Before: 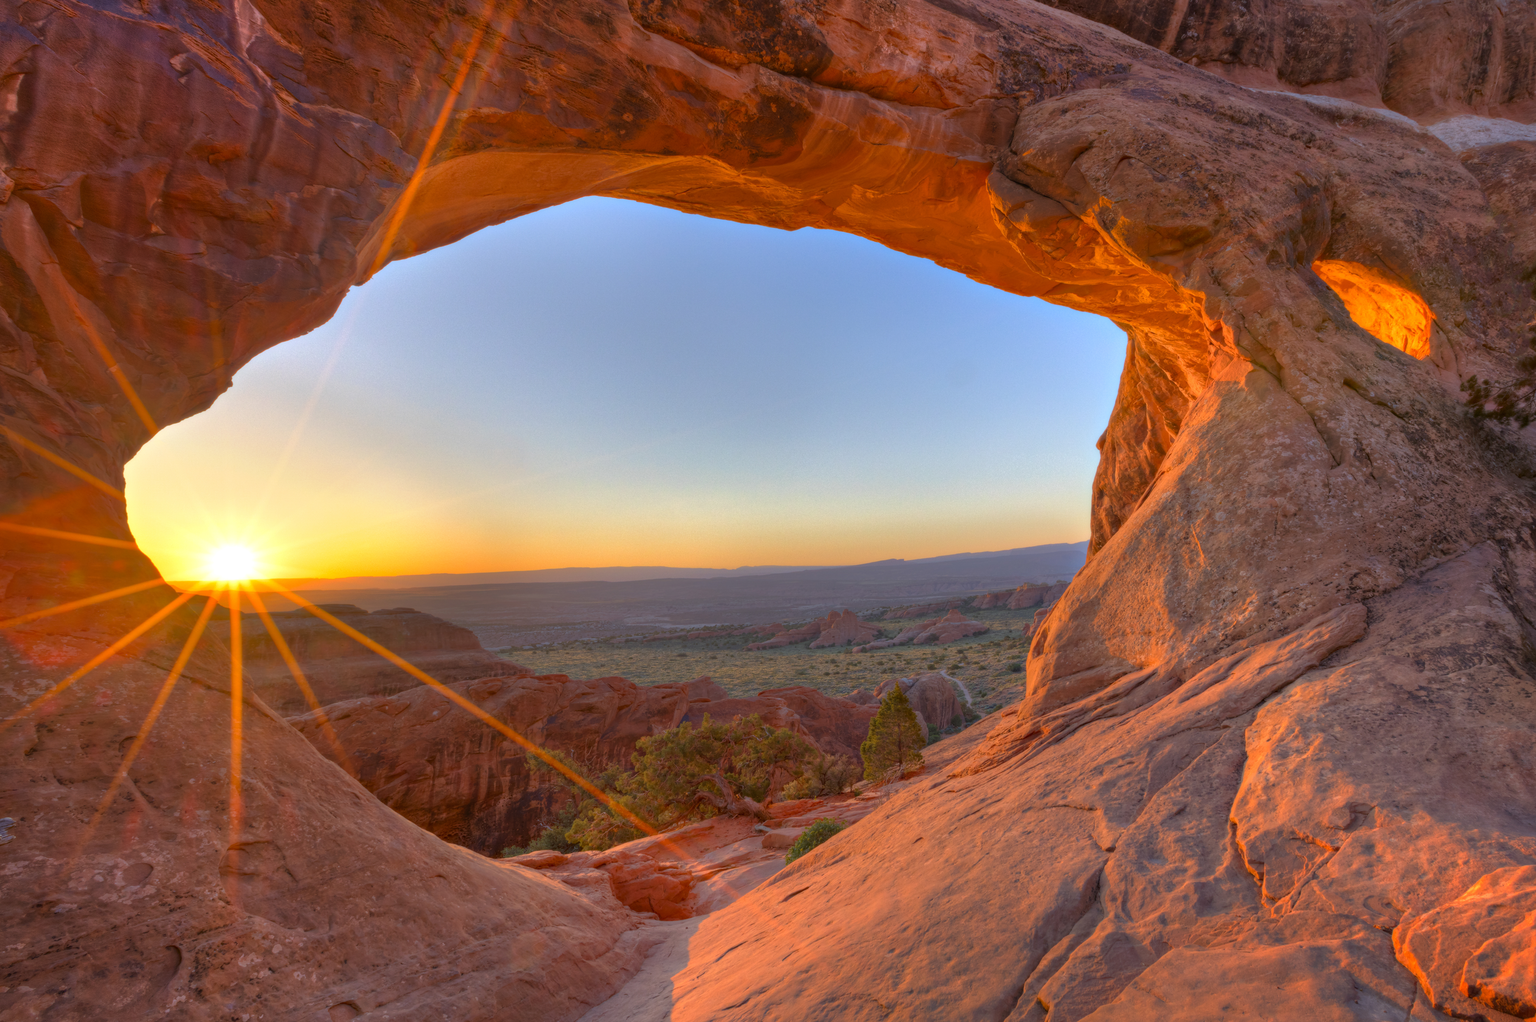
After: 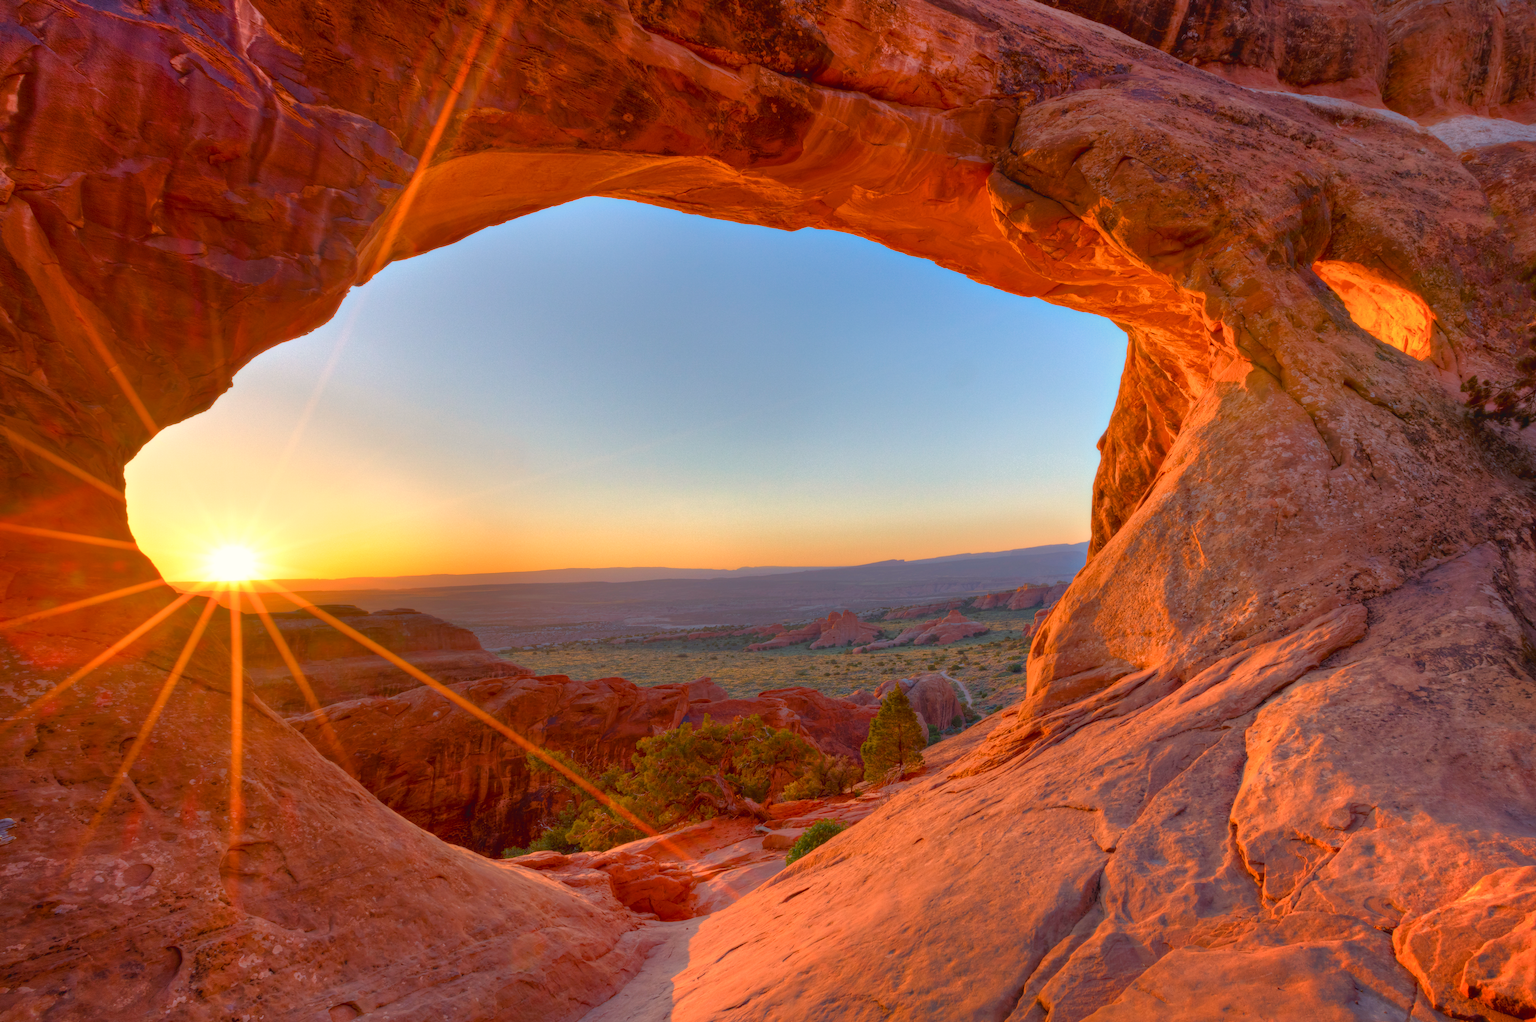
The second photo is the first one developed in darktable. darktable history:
exposure: black level correction 0.007, compensate highlight preservation false
color balance rgb: highlights gain › chroma 2.024%, highlights gain › hue 73.24°, global offset › luminance 0.674%, linear chroma grading › global chroma -15.993%, perceptual saturation grading › global saturation 20%, perceptual saturation grading › highlights -25.381%, perceptual saturation grading › shadows 49.924%, global vibrance 20%
